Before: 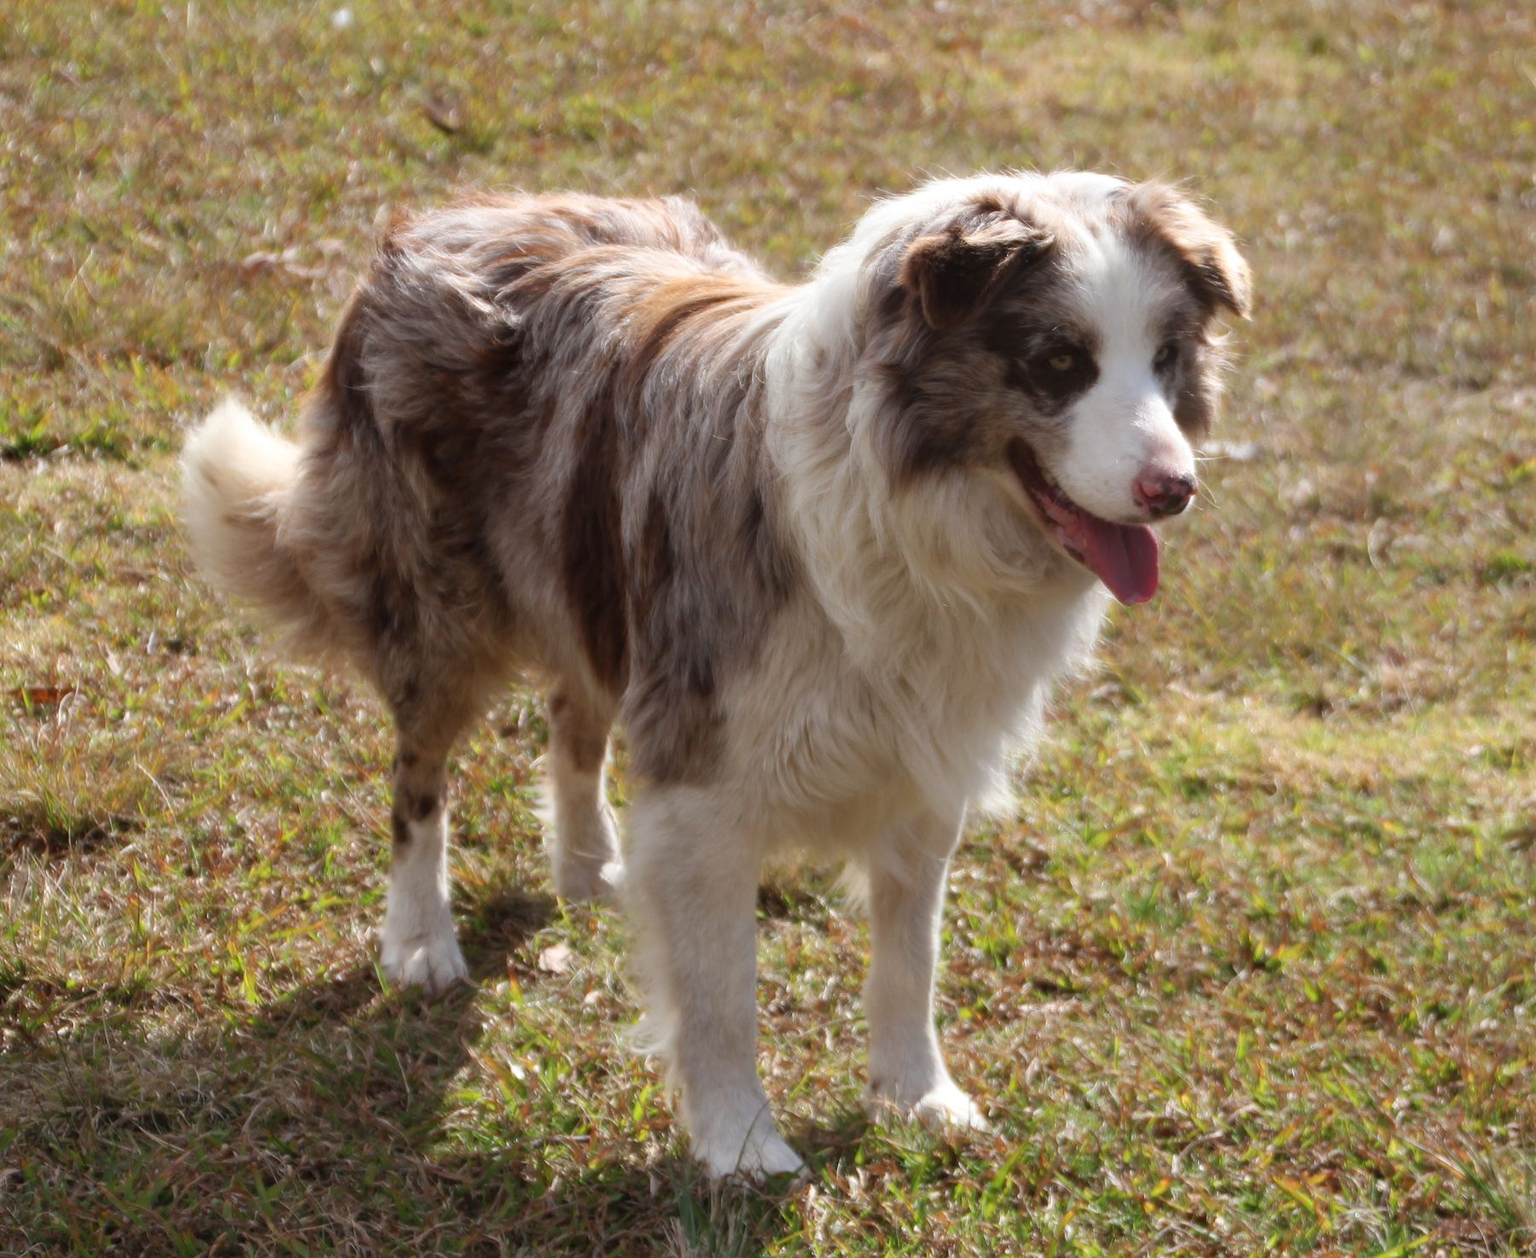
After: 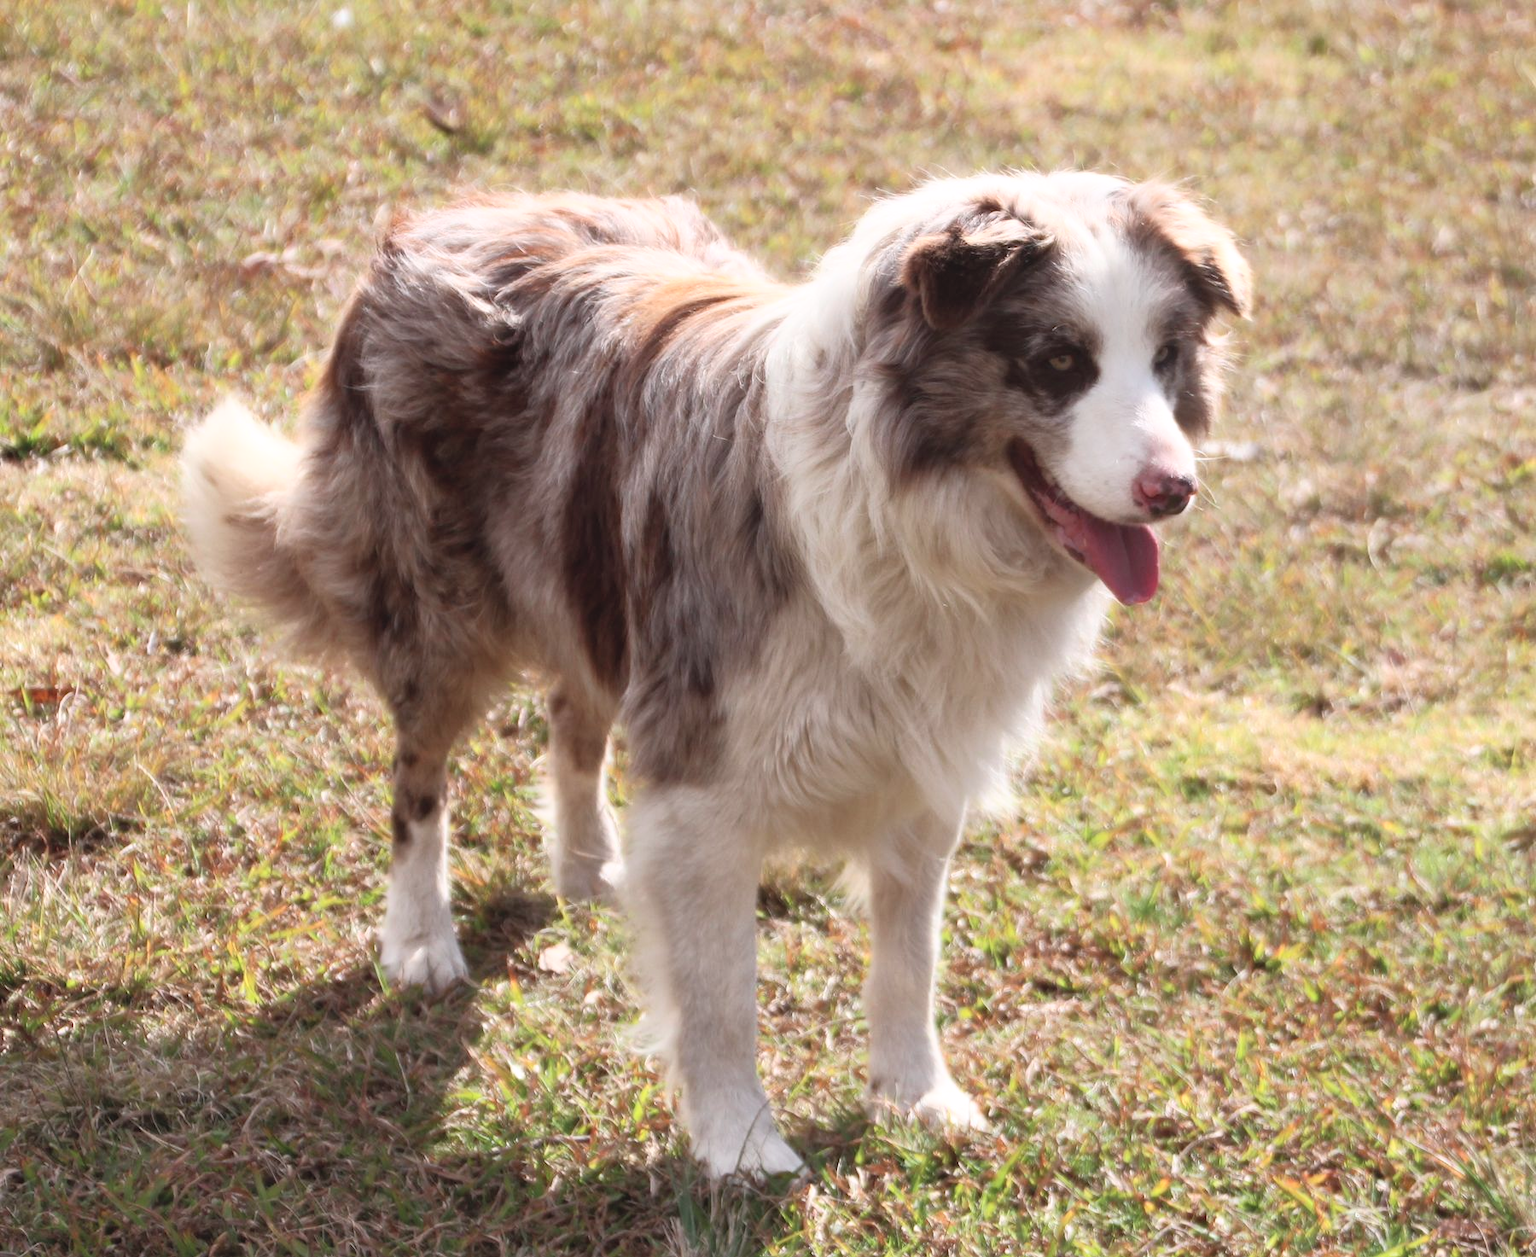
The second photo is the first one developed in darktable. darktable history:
tone curve: curves: ch0 [(0.003, 0.029) (0.188, 0.252) (0.46, 0.56) (0.608, 0.748) (0.871, 0.955) (1, 1)]; ch1 [(0, 0) (0.35, 0.356) (0.45, 0.453) (0.508, 0.515) (0.618, 0.634) (1, 1)]; ch2 [(0, 0) (0.456, 0.469) (0.5, 0.5) (0.634, 0.625) (1, 1)], color space Lab, independent channels, preserve colors none
